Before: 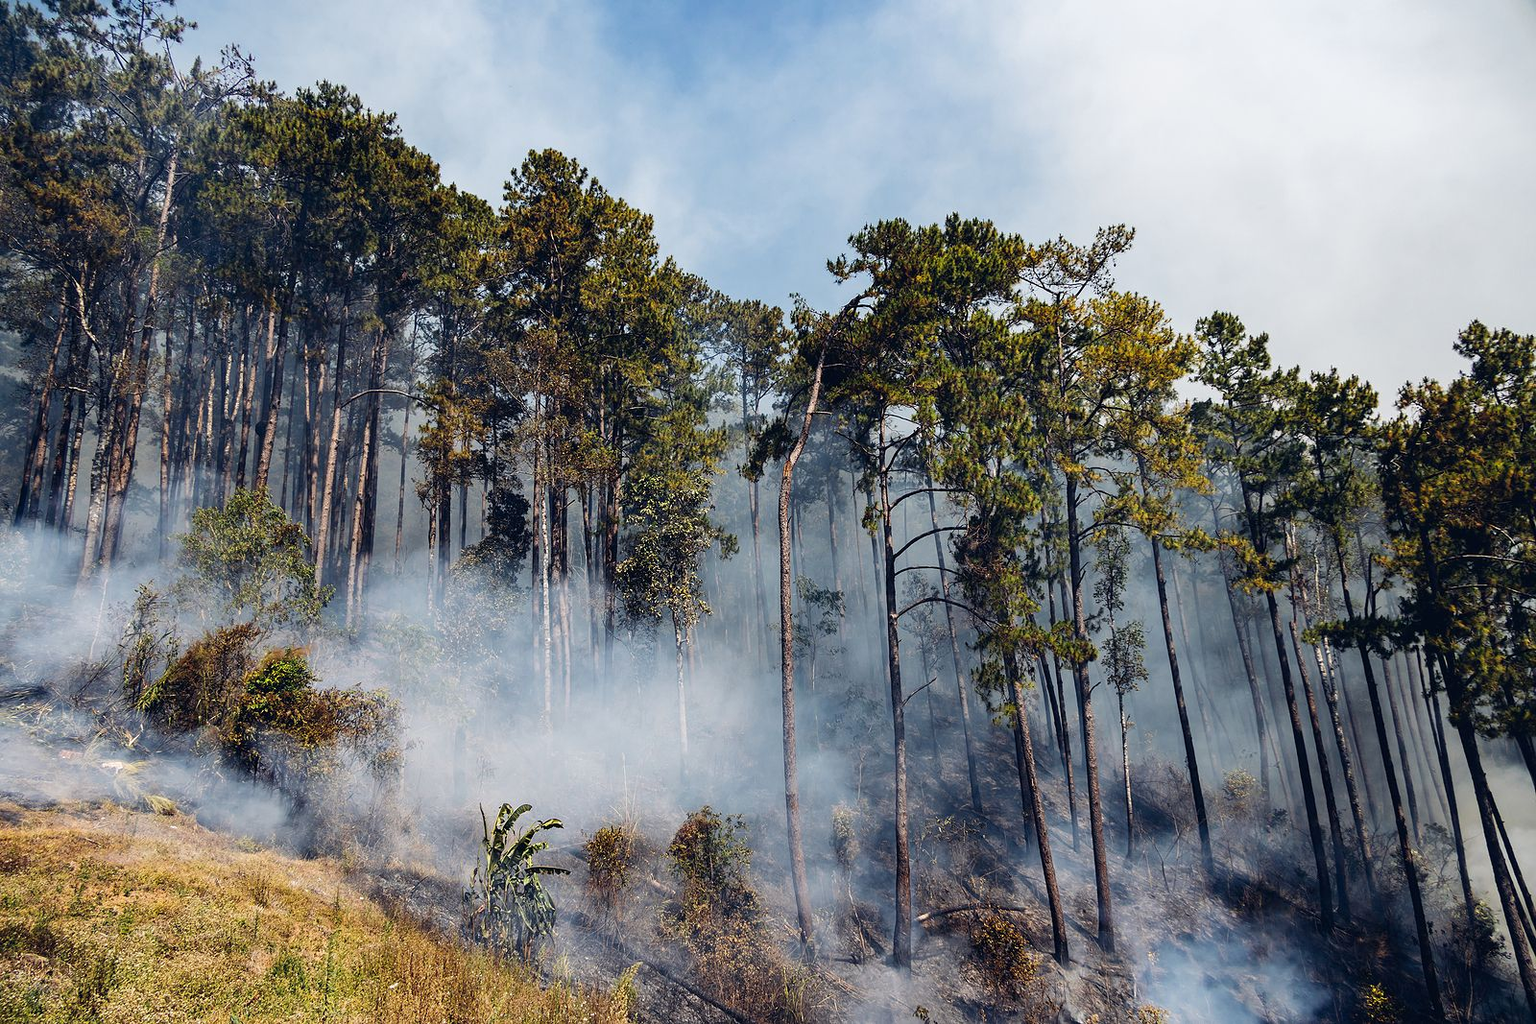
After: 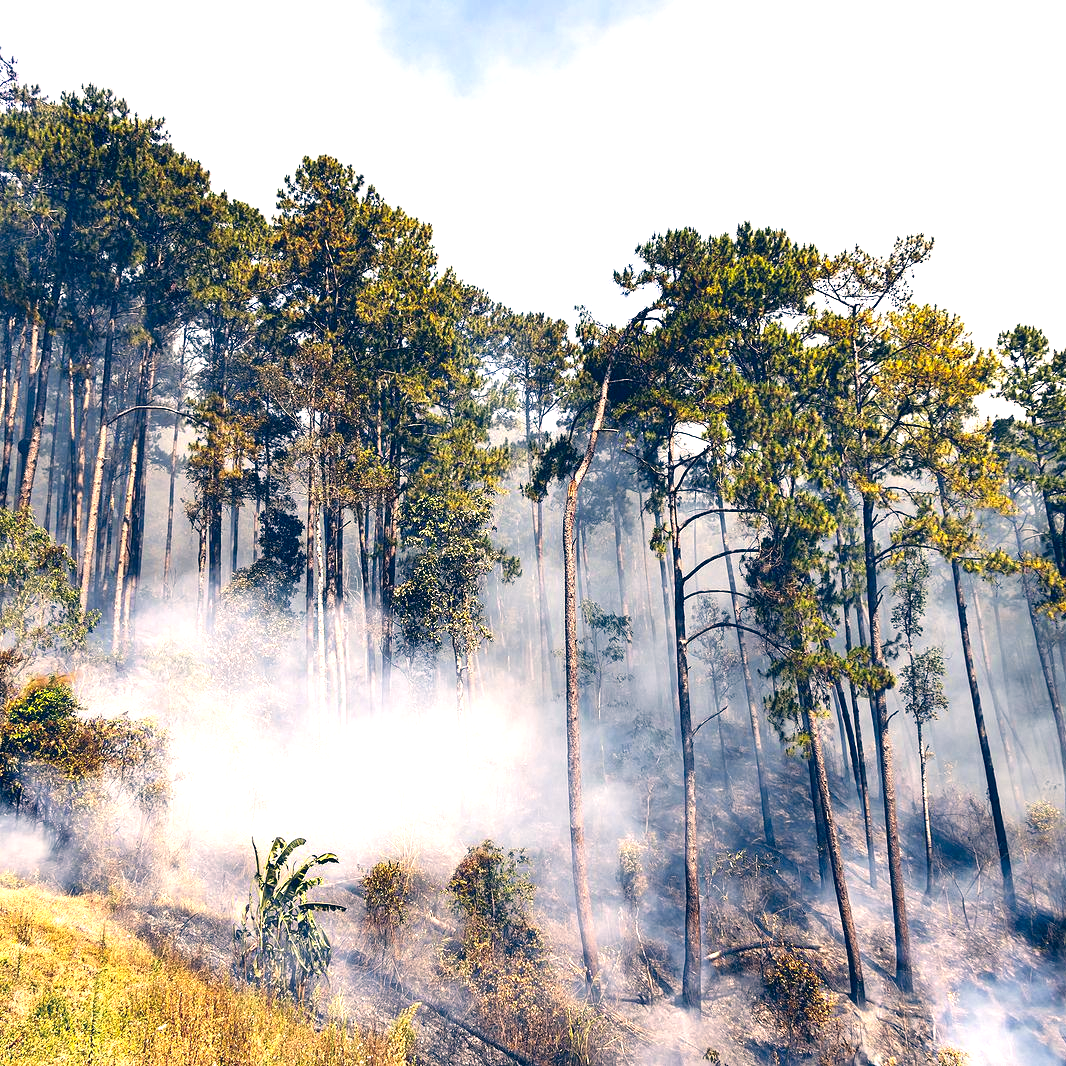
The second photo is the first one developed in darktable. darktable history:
color correction: highlights a* 10.35, highlights b* 13.94, shadows a* -9.74, shadows b* -14.89
exposure: black level correction 0, exposure 1.199 EV, compensate exposure bias true, compensate highlight preservation false
crop and rotate: left 15.522%, right 17.805%
